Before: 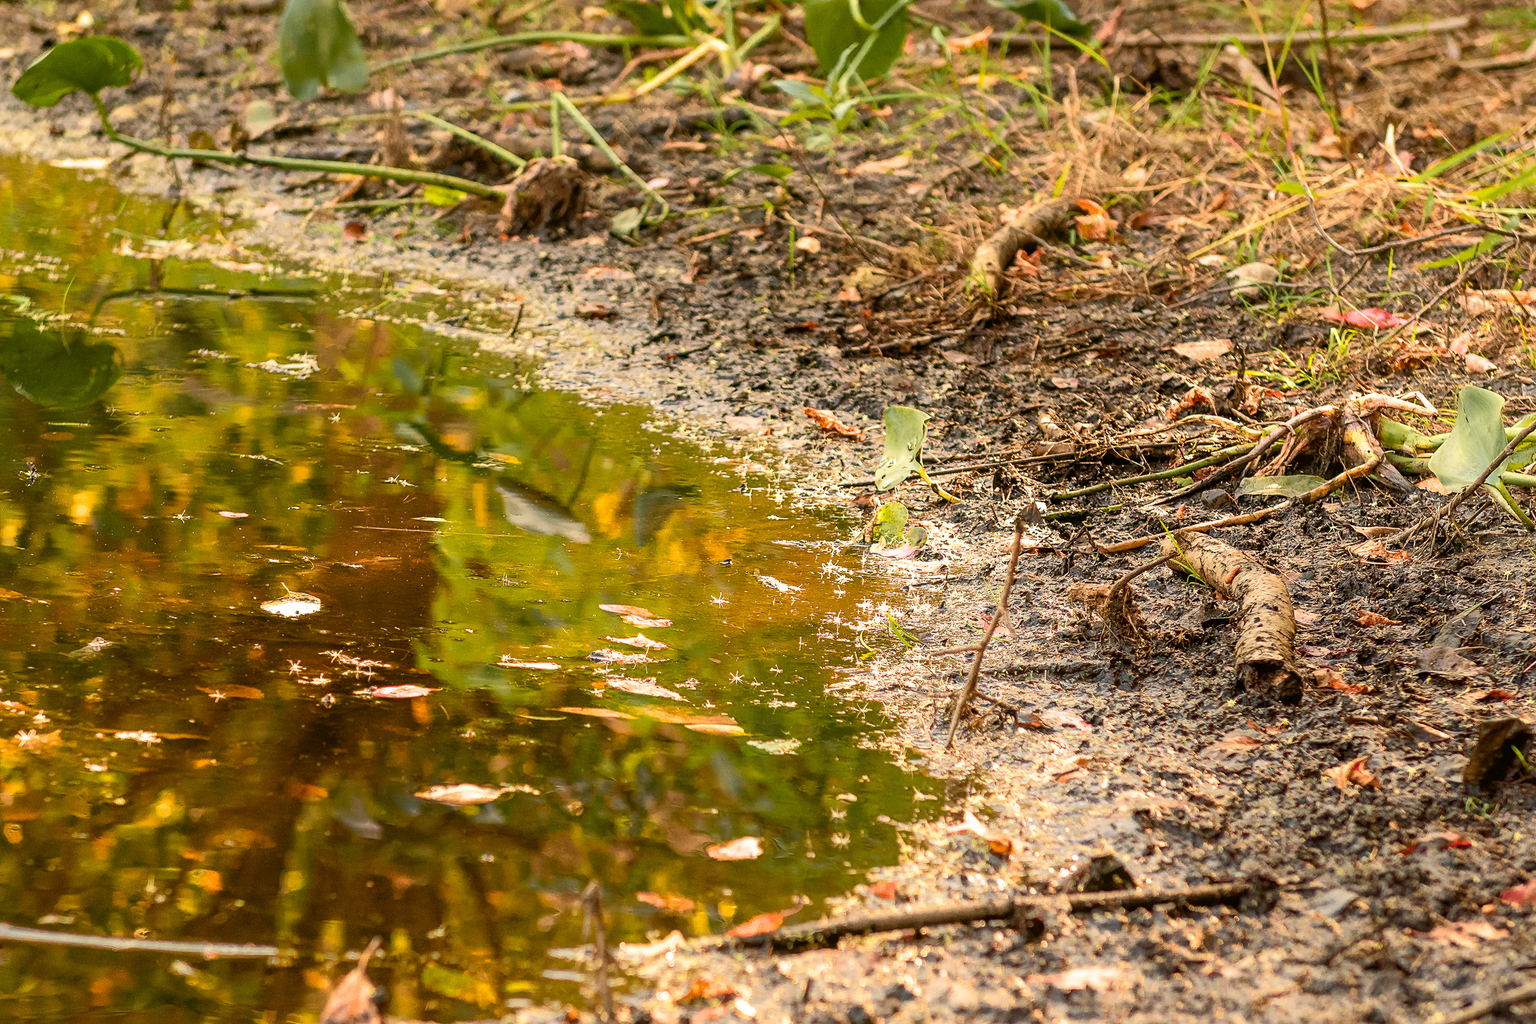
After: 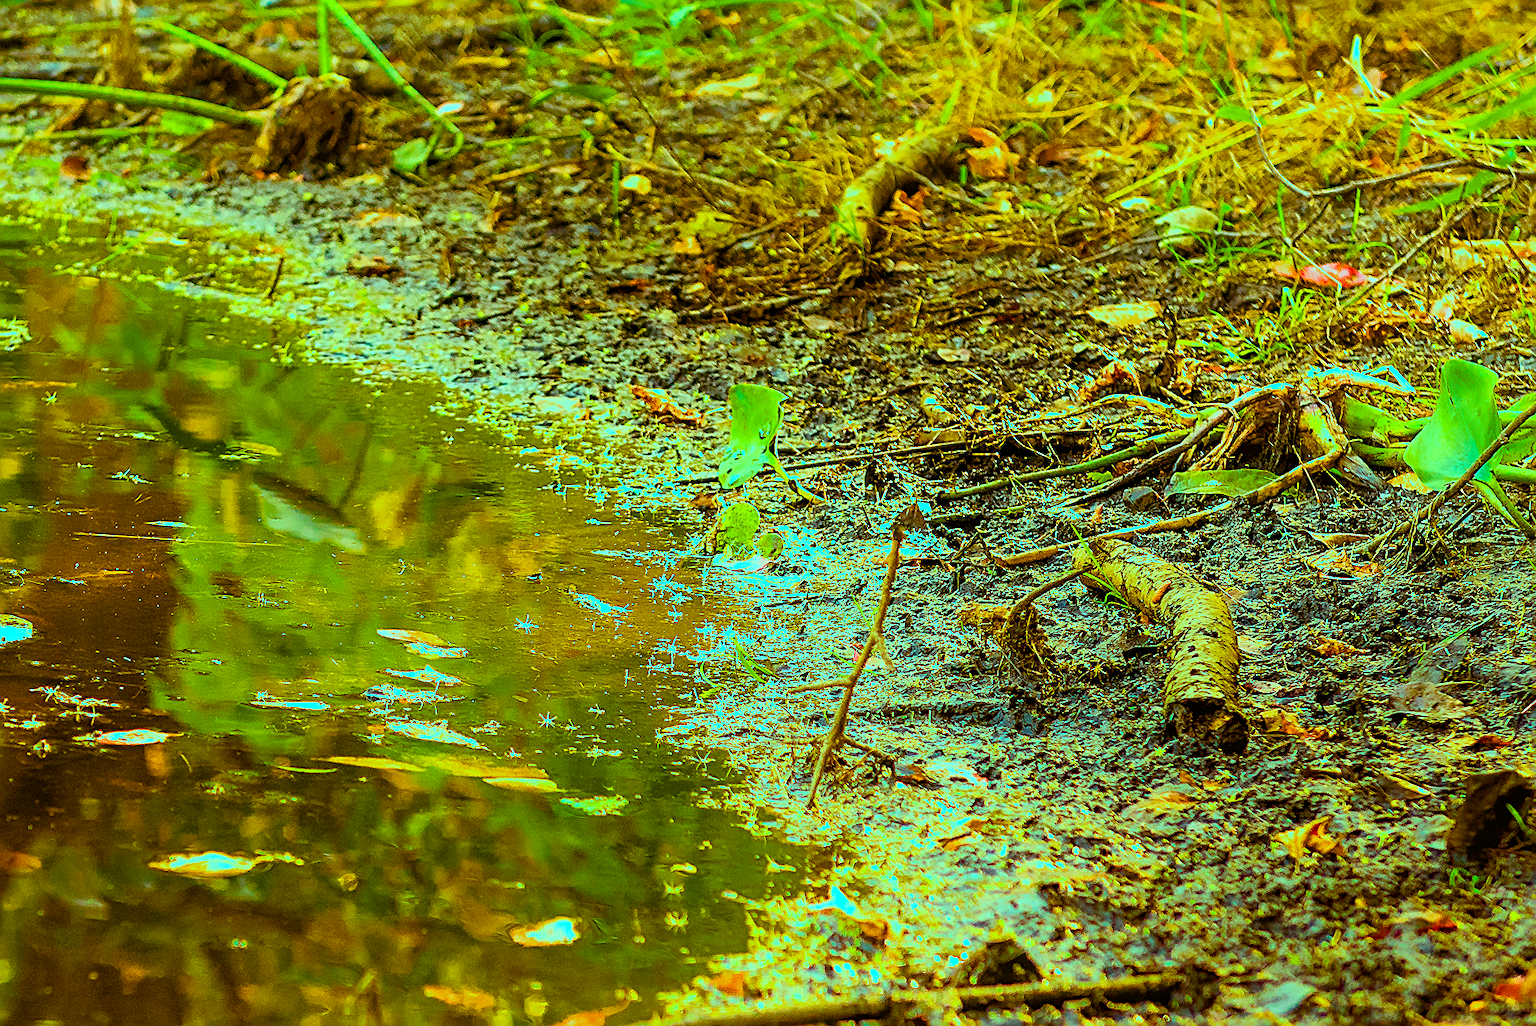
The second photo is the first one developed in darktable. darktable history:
color correction: highlights a* -10.19, highlights b* -10.48
sharpen: amount 0.592
color balance rgb: highlights gain › chroma 7.384%, highlights gain › hue 181.69°, linear chroma grading › global chroma 49.921%, perceptual saturation grading › global saturation 37.239%, perceptual saturation grading › shadows 34.696%, global vibrance 15.312%
crop: left 19.204%, top 9.384%, bottom 9.583%
